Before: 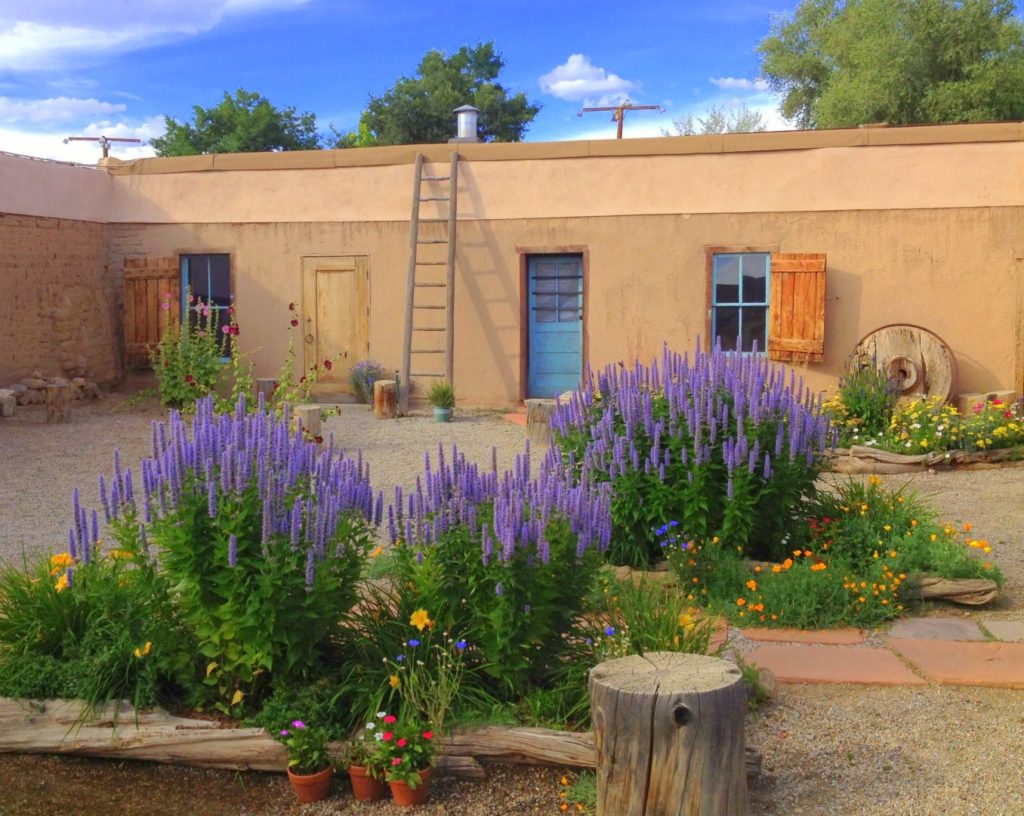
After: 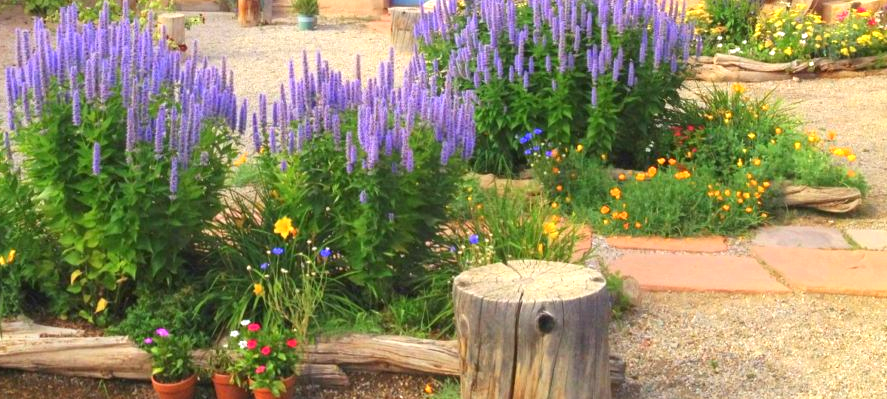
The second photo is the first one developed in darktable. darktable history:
crop and rotate: left 13.306%, top 48.129%, bottom 2.928%
exposure: black level correction 0, exposure 1.1 EV, compensate exposure bias true, compensate highlight preservation false
